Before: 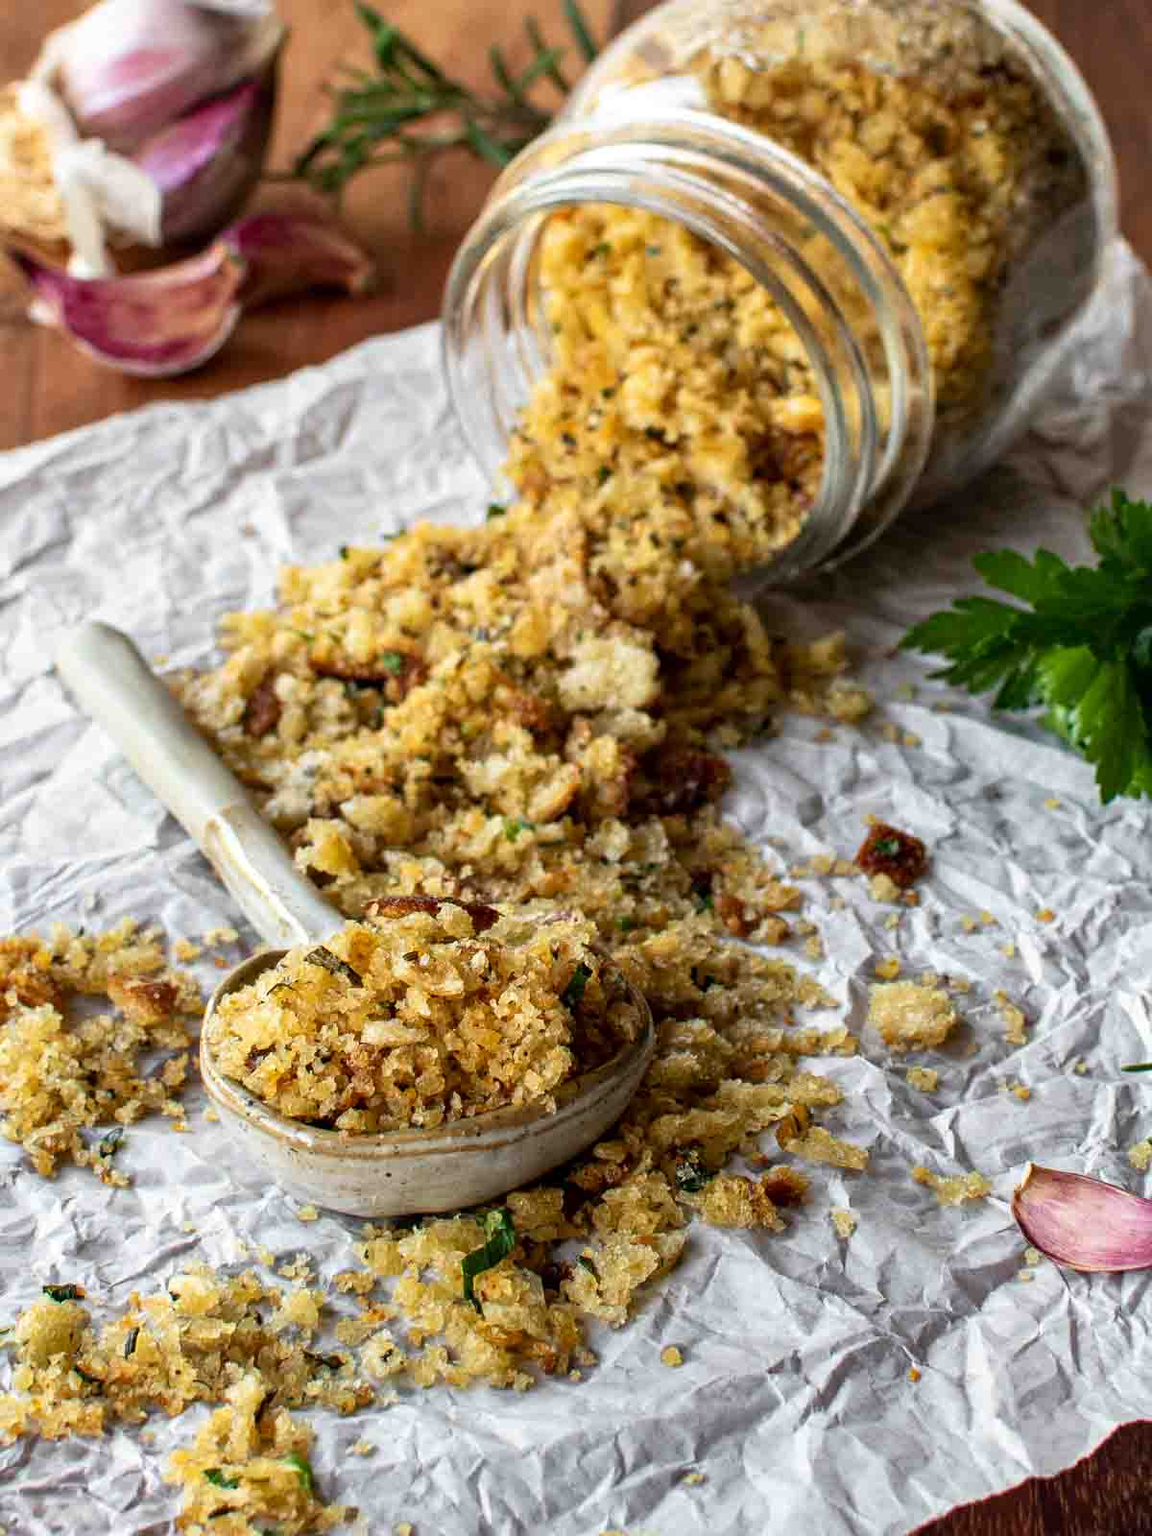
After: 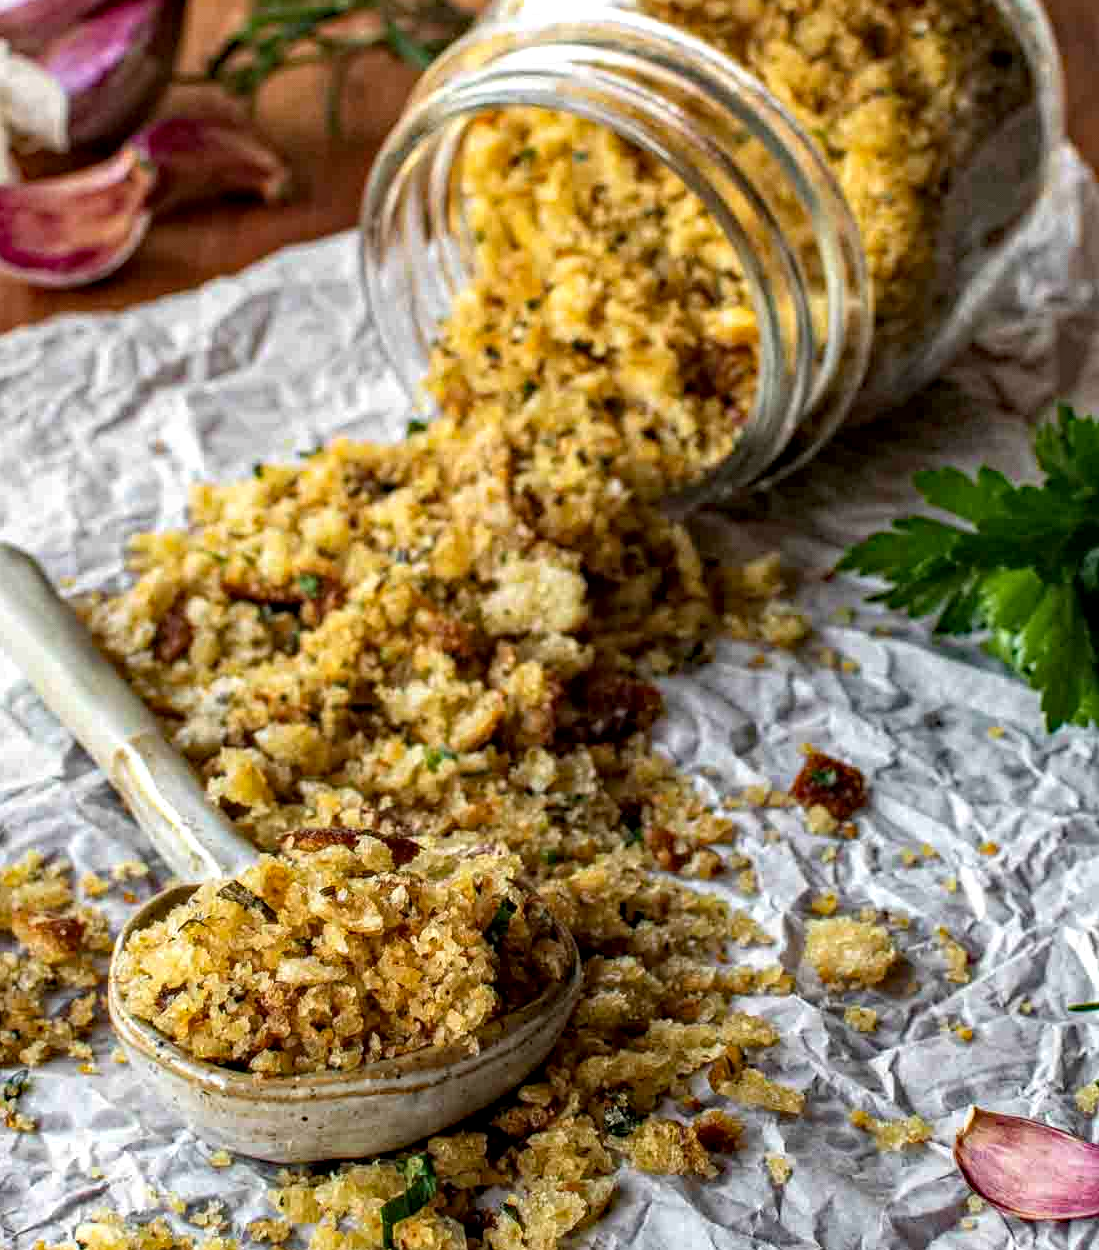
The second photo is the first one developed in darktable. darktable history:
local contrast: detail 130%
crop: left 8.389%, top 6.595%, bottom 15.221%
haze removal: strength 0.301, distance 0.252, compatibility mode true, adaptive false
